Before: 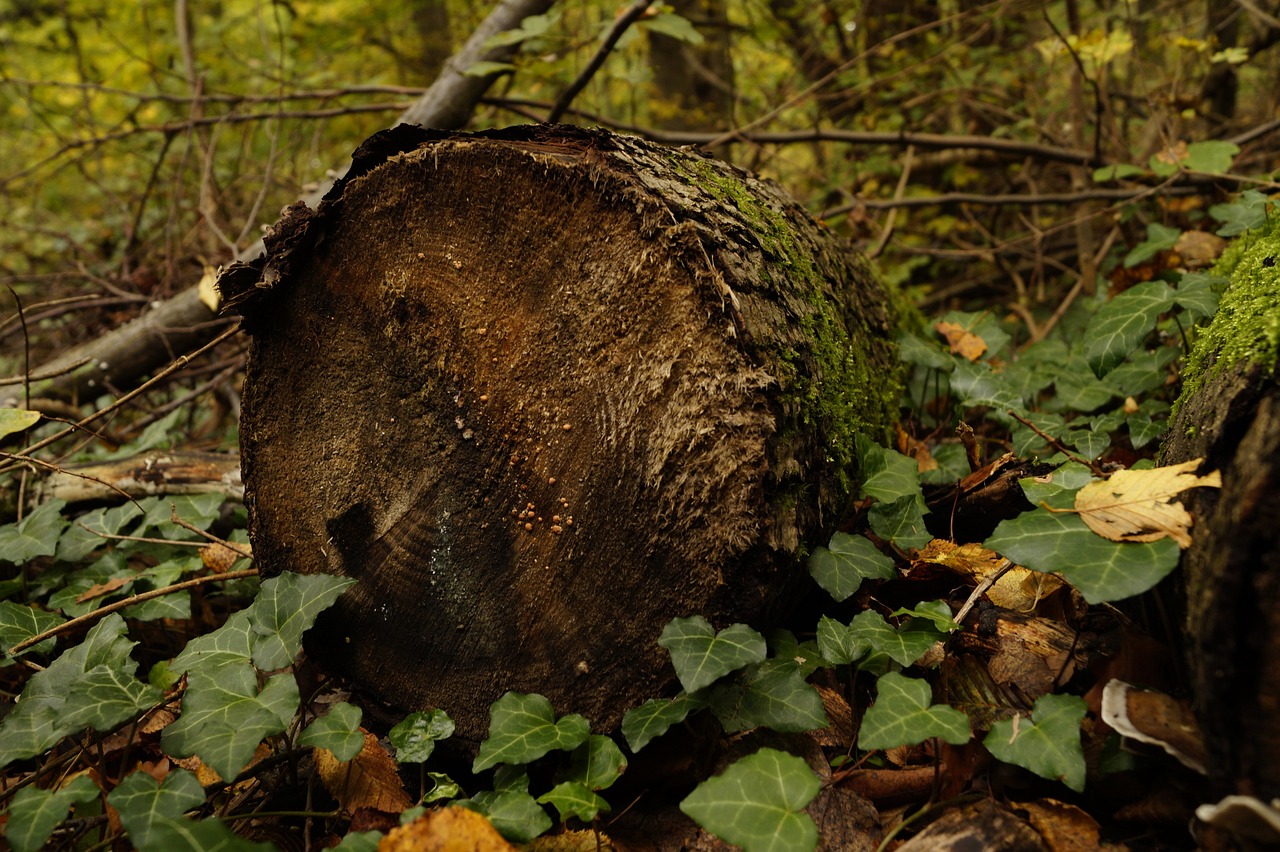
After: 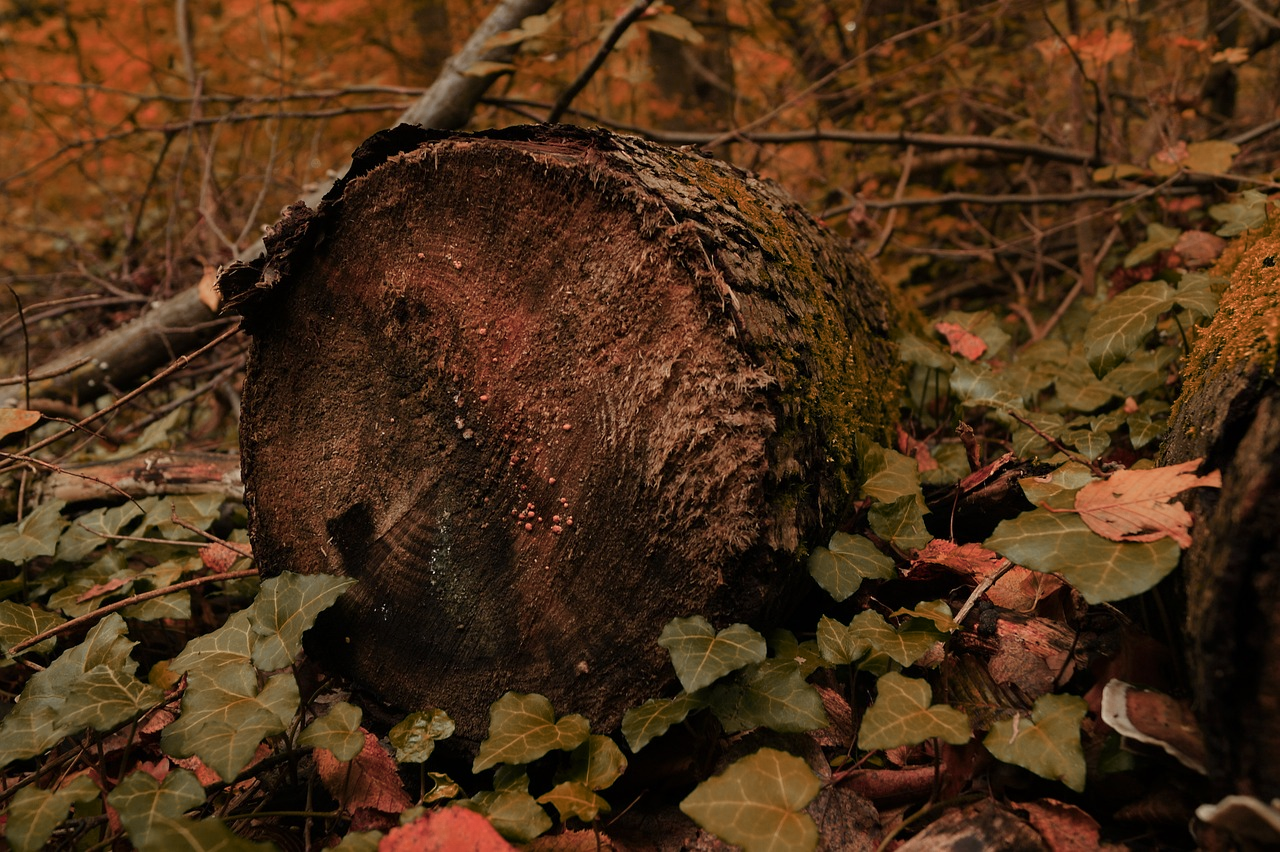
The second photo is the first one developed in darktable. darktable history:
color zones: curves: ch0 [(0.006, 0.385) (0.143, 0.563) (0.243, 0.321) (0.352, 0.464) (0.516, 0.456) (0.625, 0.5) (0.75, 0.5) (0.875, 0.5)]; ch1 [(0, 0.5) (0.134, 0.504) (0.246, 0.463) (0.421, 0.515) (0.5, 0.56) (0.625, 0.5) (0.75, 0.5) (0.875, 0.5)]; ch2 [(0, 0.5) (0.131, 0.426) (0.307, 0.289) (0.38, 0.188) (0.513, 0.216) (0.625, 0.548) (0.75, 0.468) (0.838, 0.396) (0.971, 0.311)]
exposure: exposure 0.081 EV, compensate highlight preservation false
